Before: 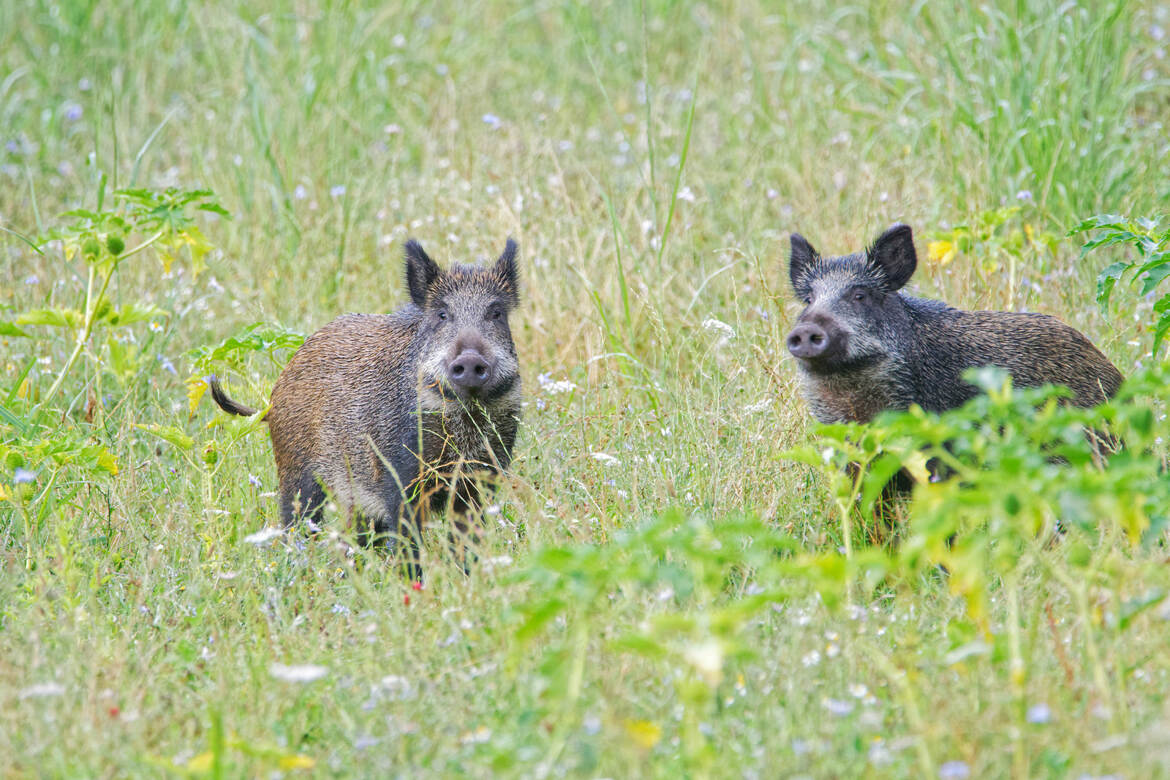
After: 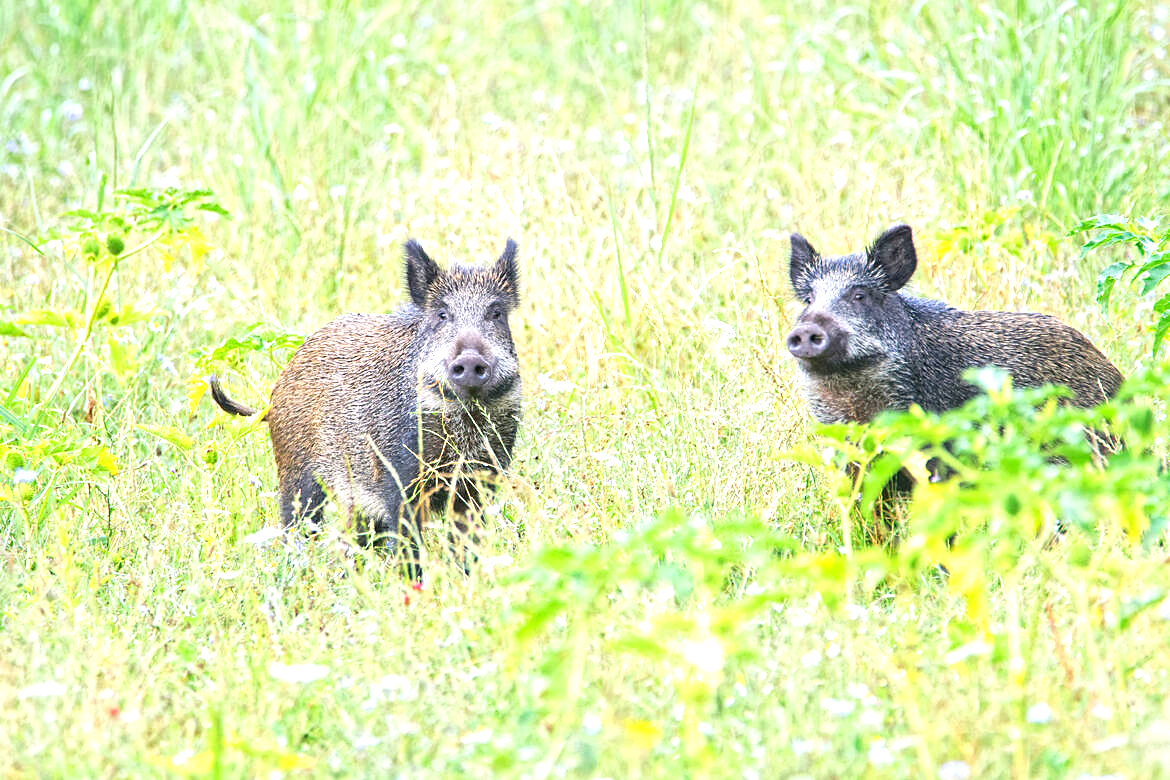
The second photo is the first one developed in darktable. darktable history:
sharpen: radius 1.864, amount 0.398, threshold 1.271
exposure: black level correction 0, exposure 0.95 EV, compensate exposure bias true, compensate highlight preservation false
